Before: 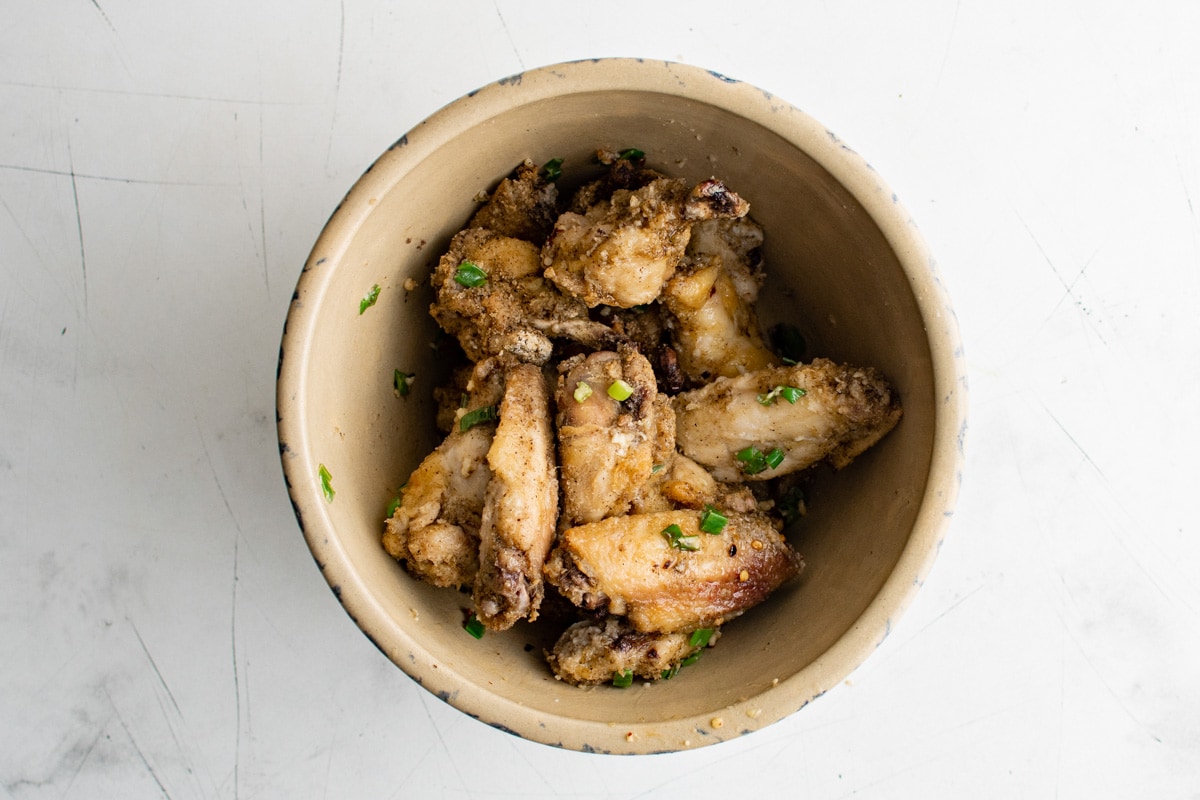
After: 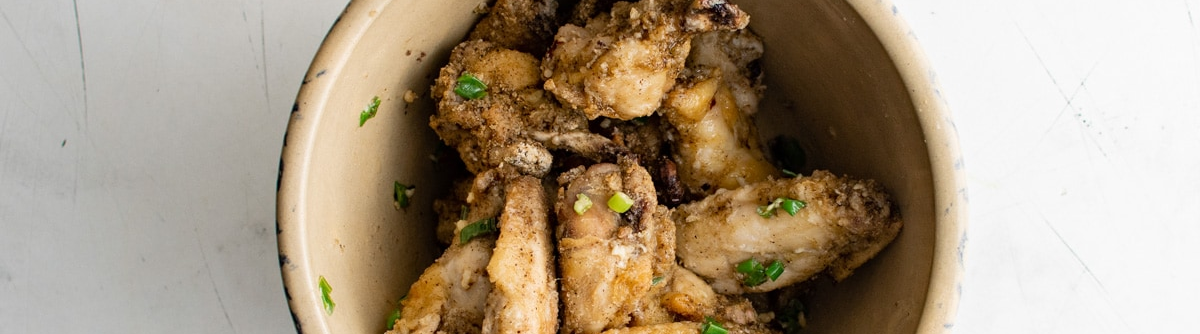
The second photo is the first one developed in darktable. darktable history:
crop and rotate: top 23.612%, bottom 34.544%
